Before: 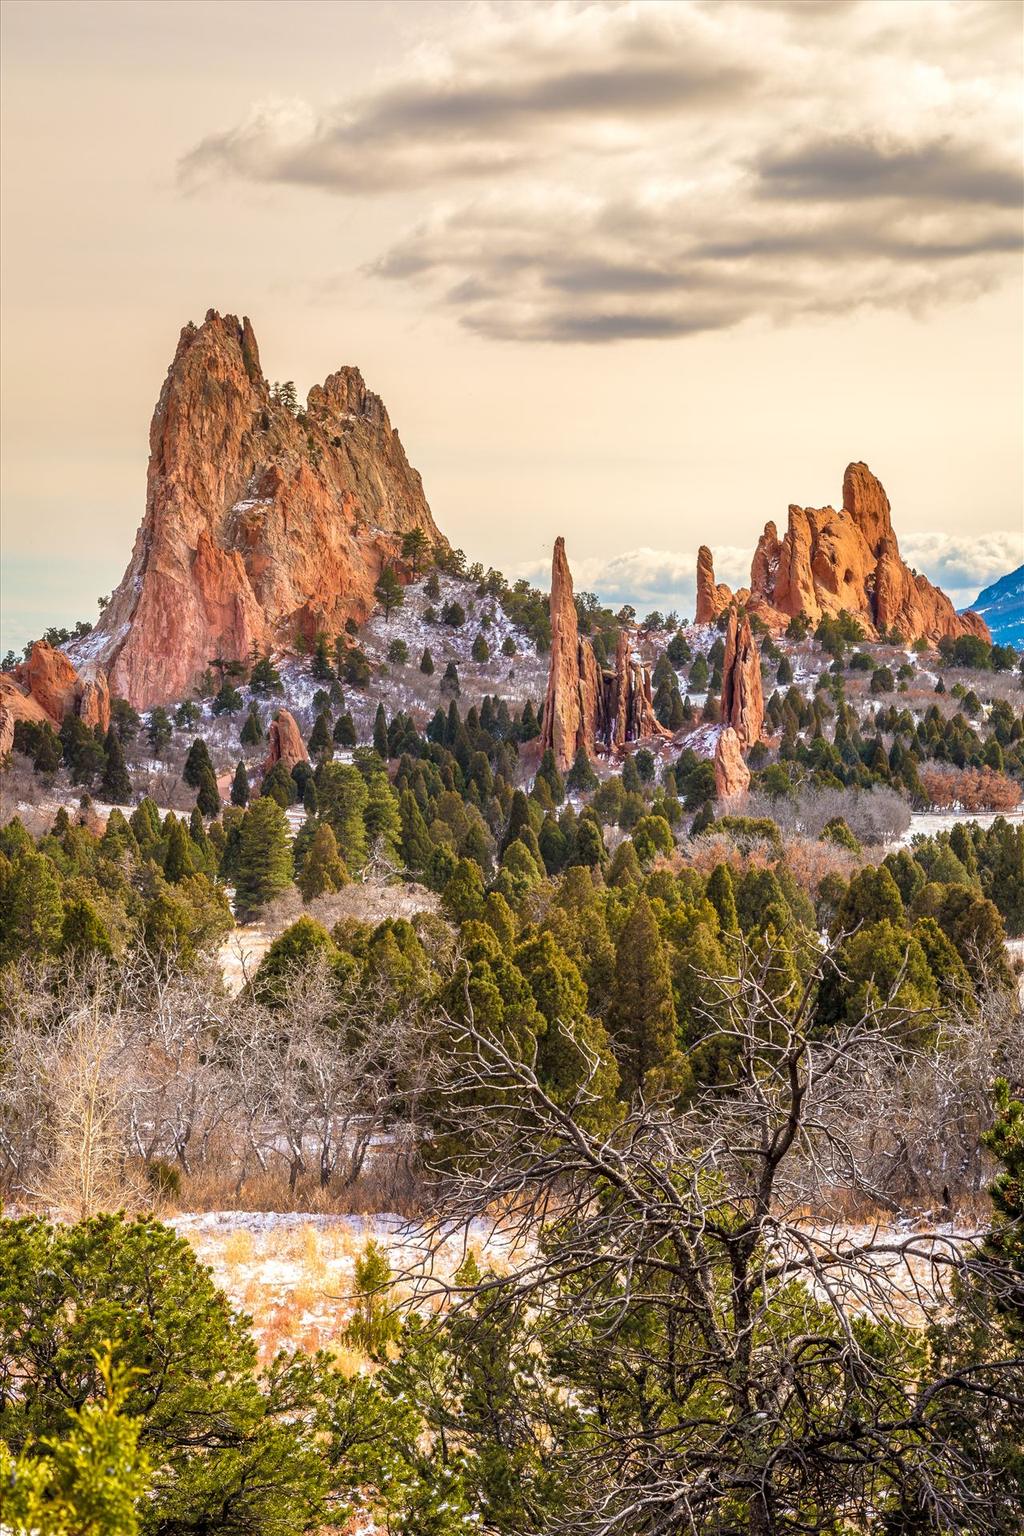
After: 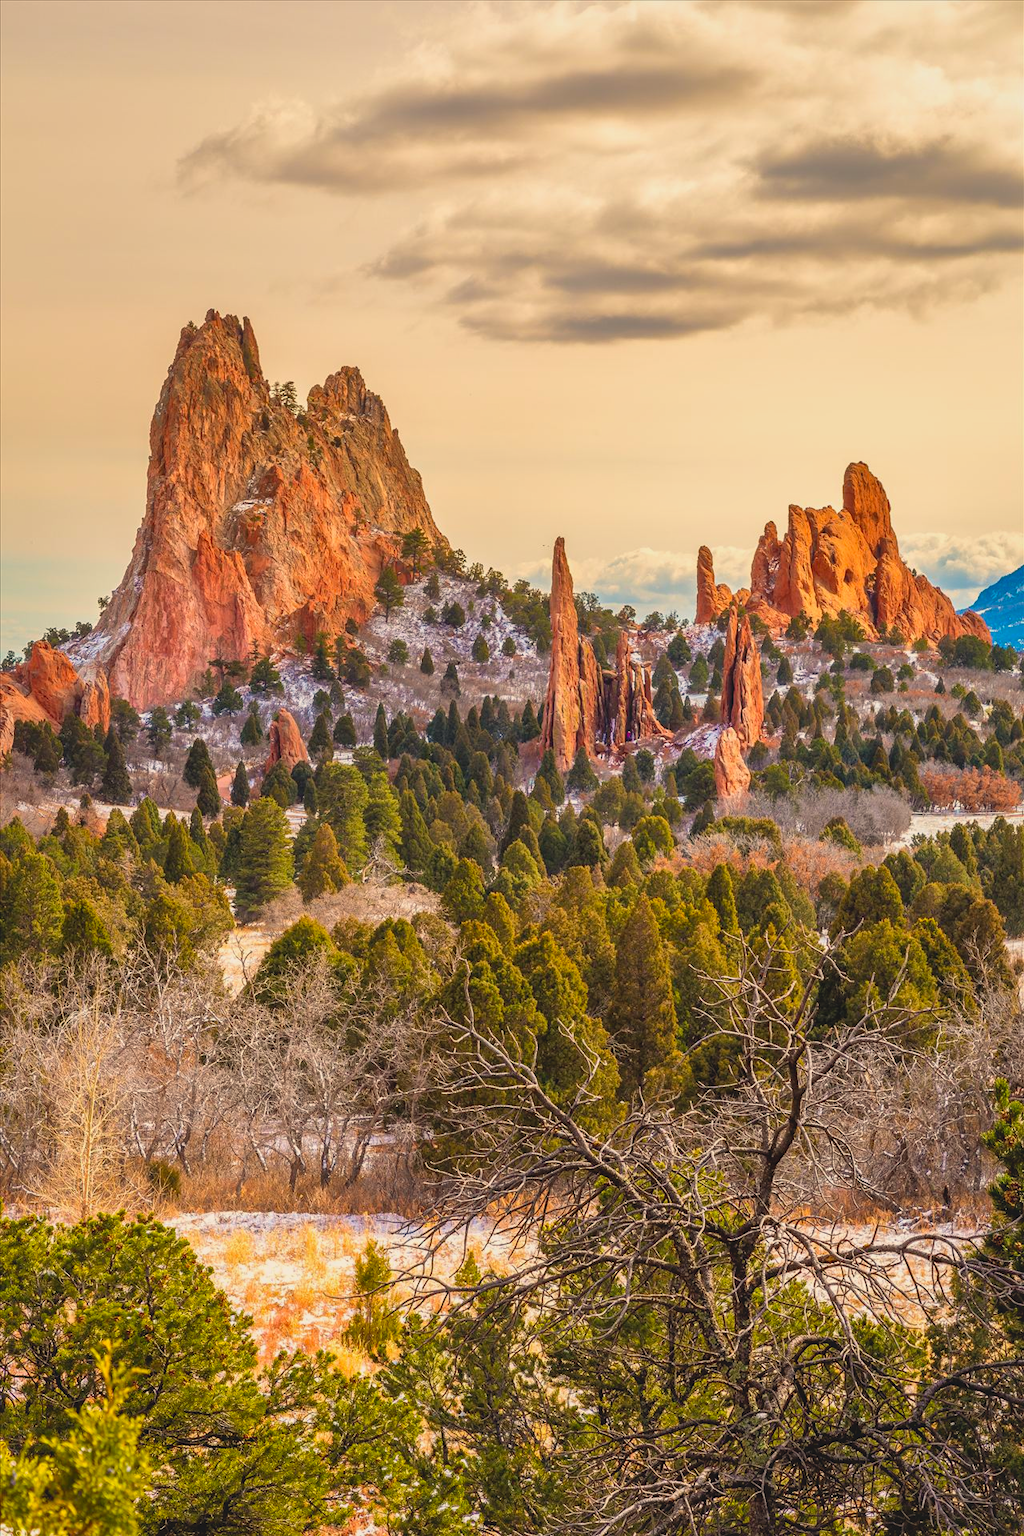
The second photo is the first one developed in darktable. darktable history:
contrast brightness saturation: contrast -0.19, saturation 0.19
local contrast: mode bilateral grid, contrast 20, coarseness 50, detail 120%, midtone range 0.2
white balance: red 1.045, blue 0.932
